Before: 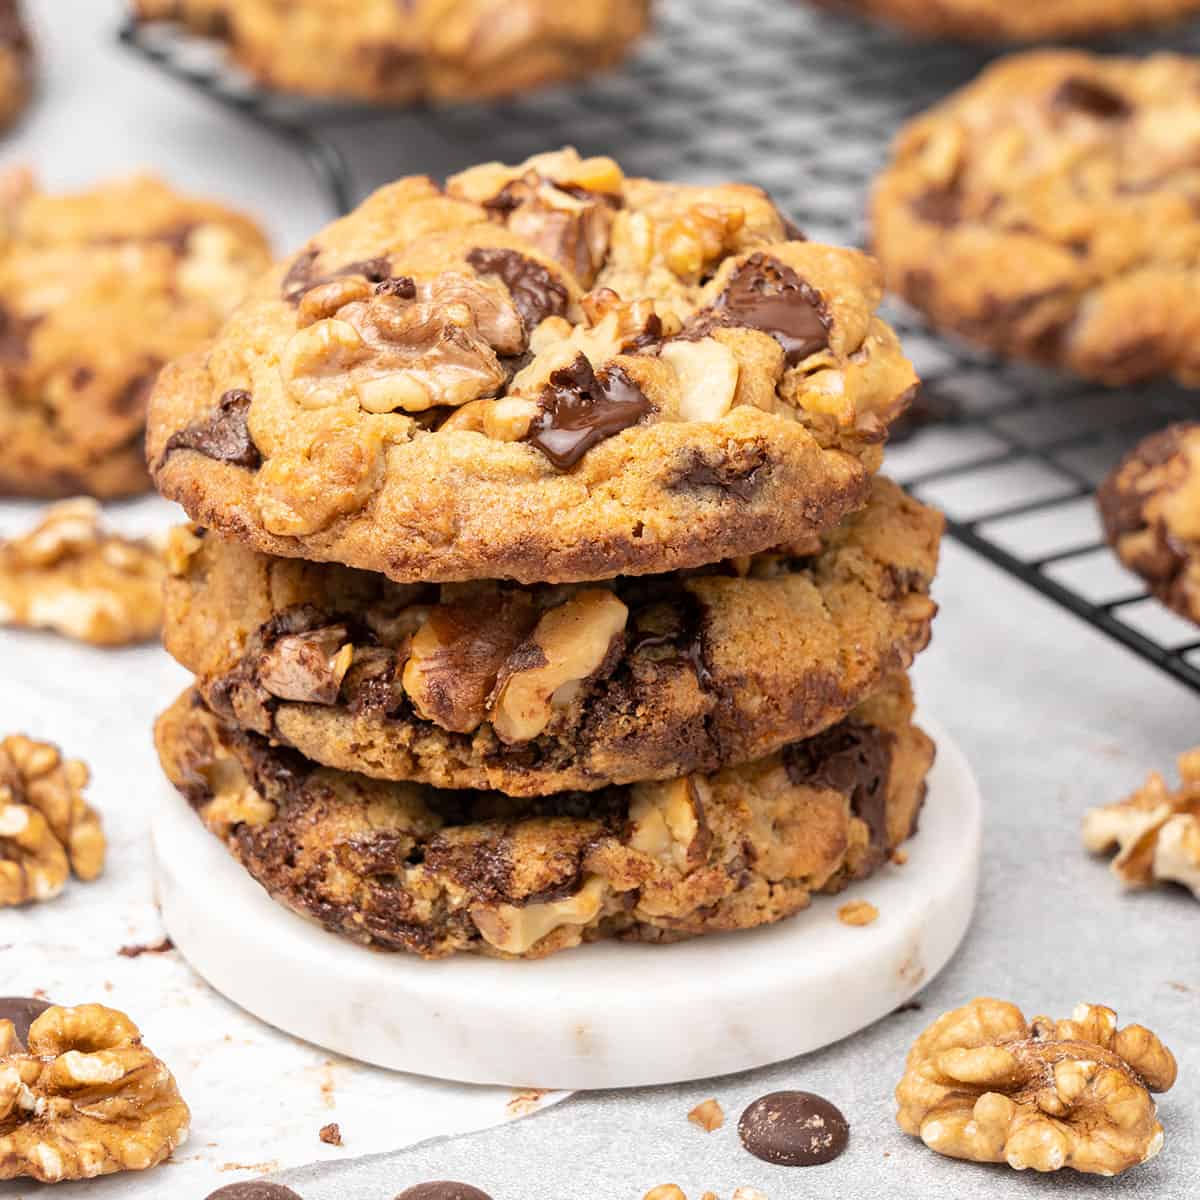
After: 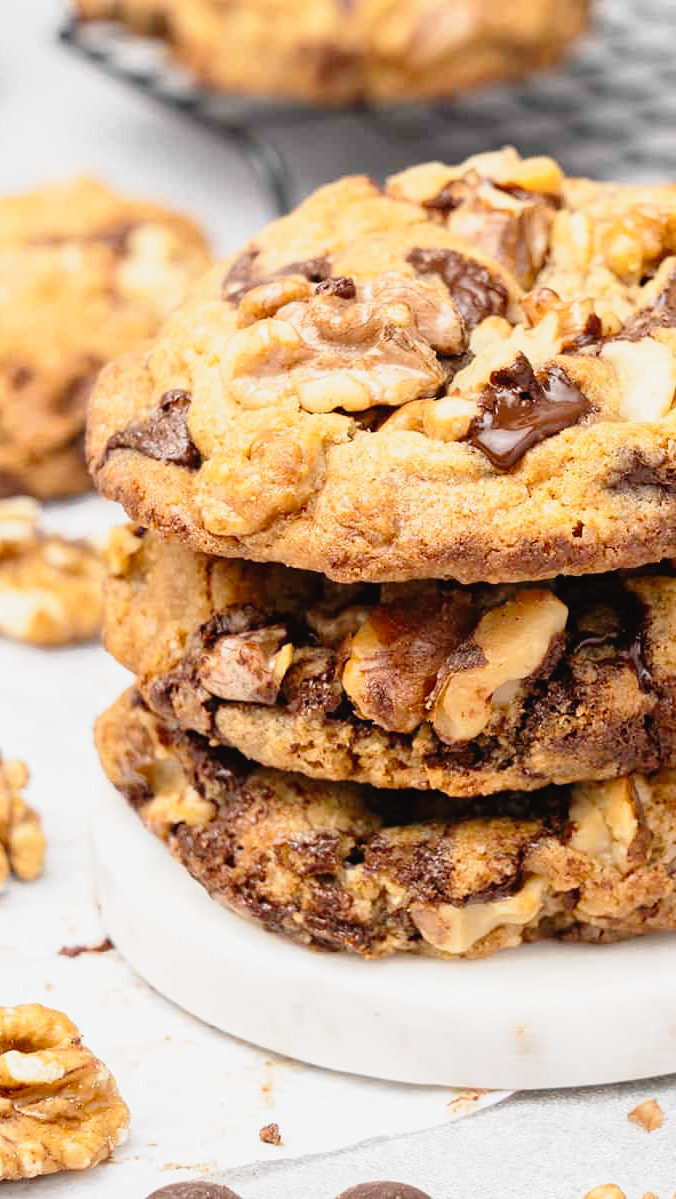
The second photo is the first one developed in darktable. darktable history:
crop: left 5.013%, right 38.58%
tone curve: curves: ch0 [(0, 0.021) (0.049, 0.044) (0.152, 0.14) (0.328, 0.377) (0.473, 0.543) (0.641, 0.705) (0.85, 0.894) (1, 0.969)]; ch1 [(0, 0) (0.302, 0.331) (0.433, 0.432) (0.472, 0.47) (0.502, 0.503) (0.527, 0.521) (0.564, 0.58) (0.614, 0.626) (0.677, 0.701) (0.859, 0.885) (1, 1)]; ch2 [(0, 0) (0.33, 0.301) (0.447, 0.44) (0.487, 0.496) (0.502, 0.516) (0.535, 0.563) (0.565, 0.593) (0.608, 0.638) (1, 1)], preserve colors none
